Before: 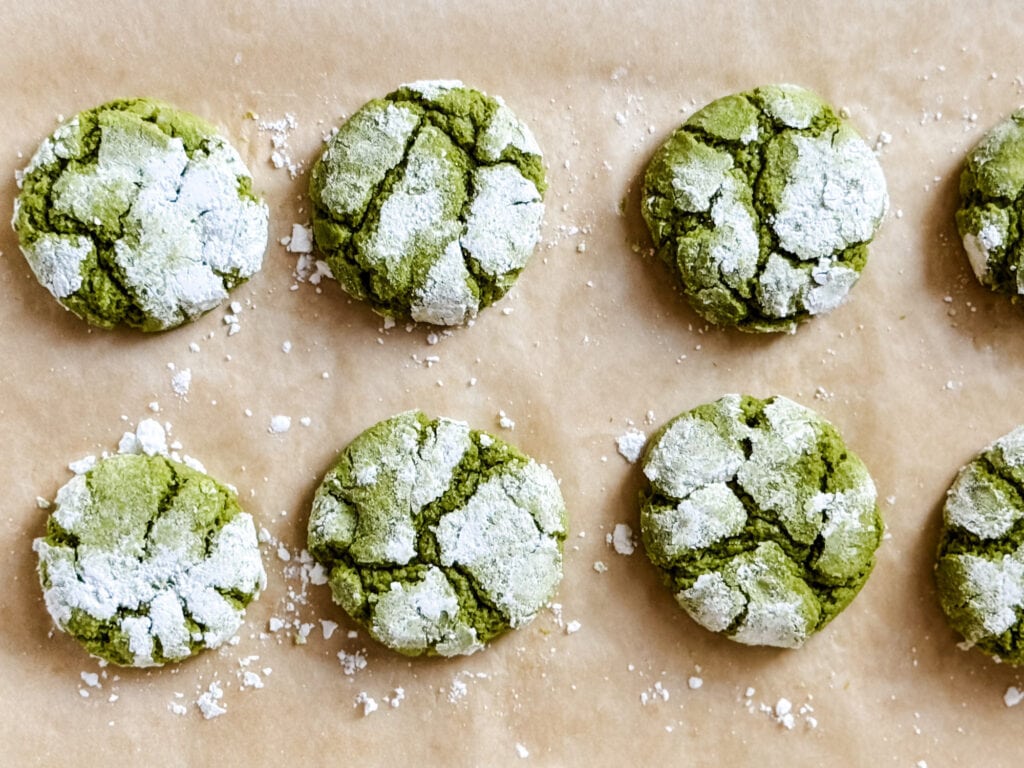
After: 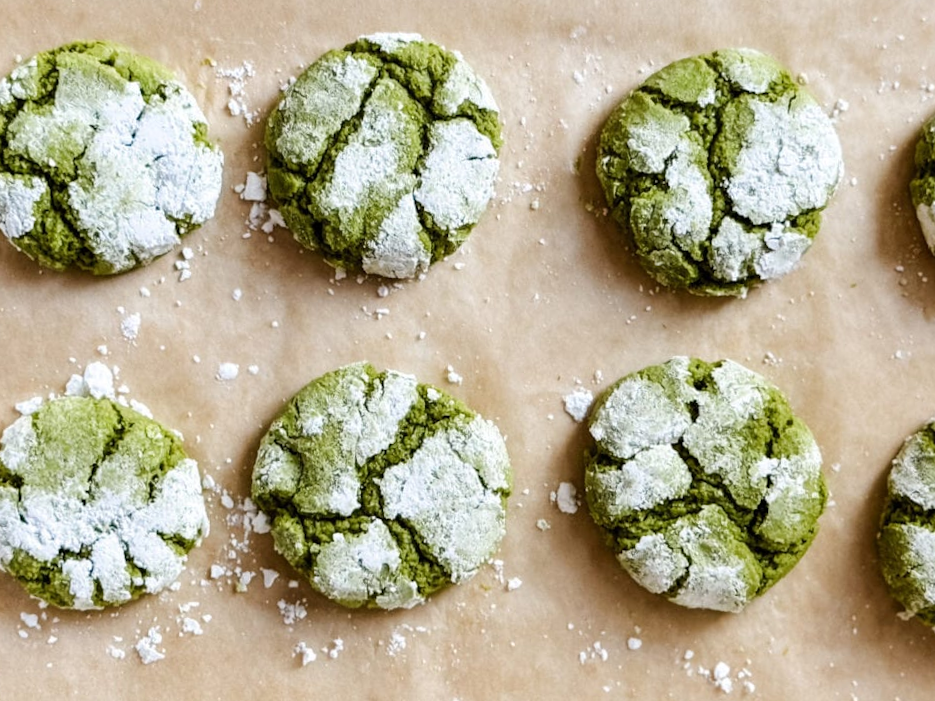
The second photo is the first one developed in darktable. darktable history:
crop and rotate: angle -1.89°, left 3.1%, top 3.944%, right 1.607%, bottom 0.691%
